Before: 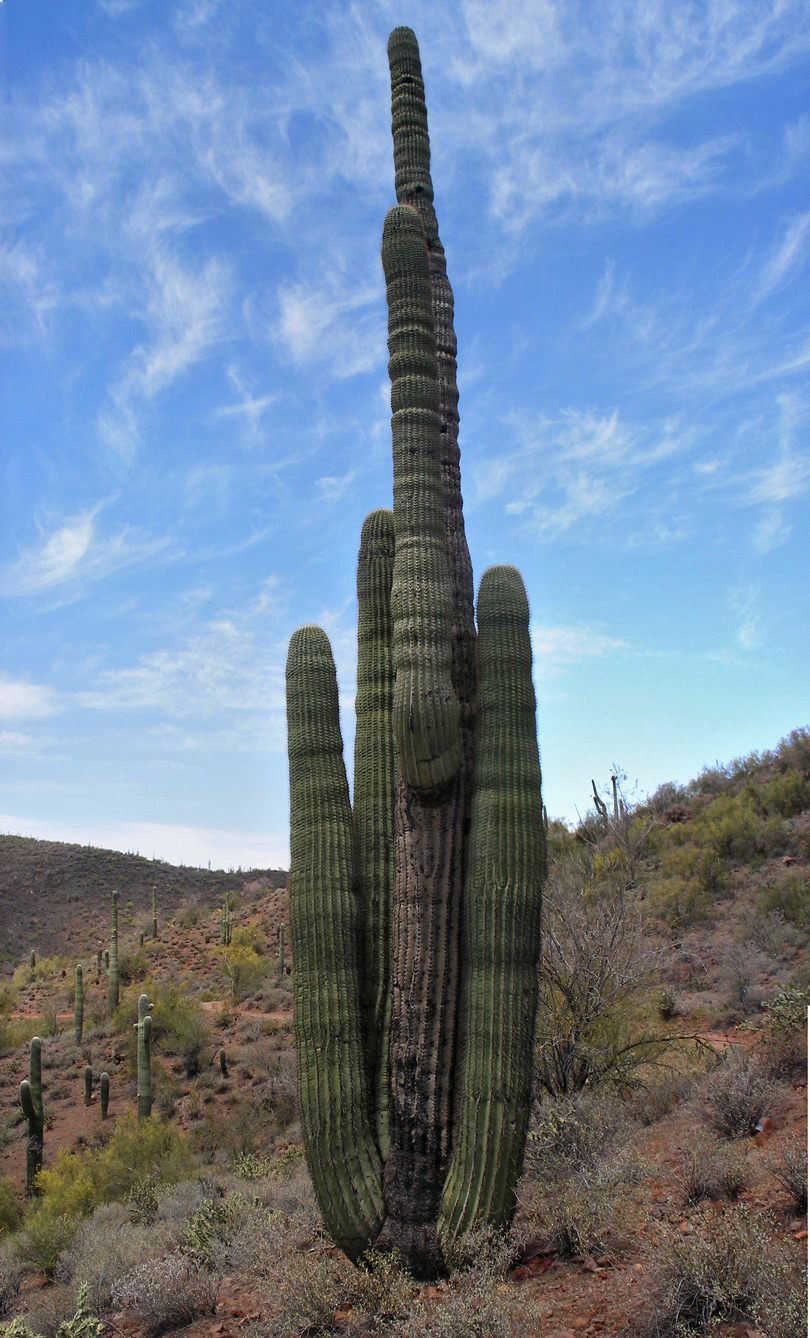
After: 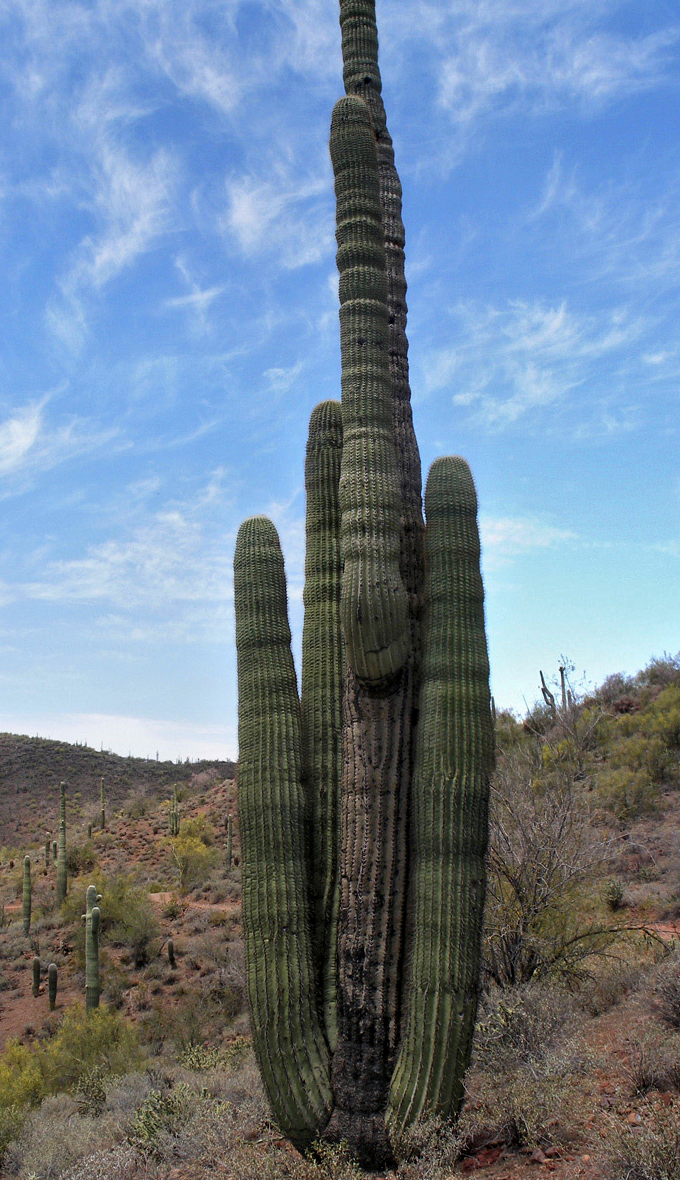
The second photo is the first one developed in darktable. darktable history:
crop: left 6.446%, top 8.188%, right 9.538%, bottom 3.548%
bloom: size 3%, threshold 100%, strength 0%
local contrast: highlights 100%, shadows 100%, detail 120%, midtone range 0.2
